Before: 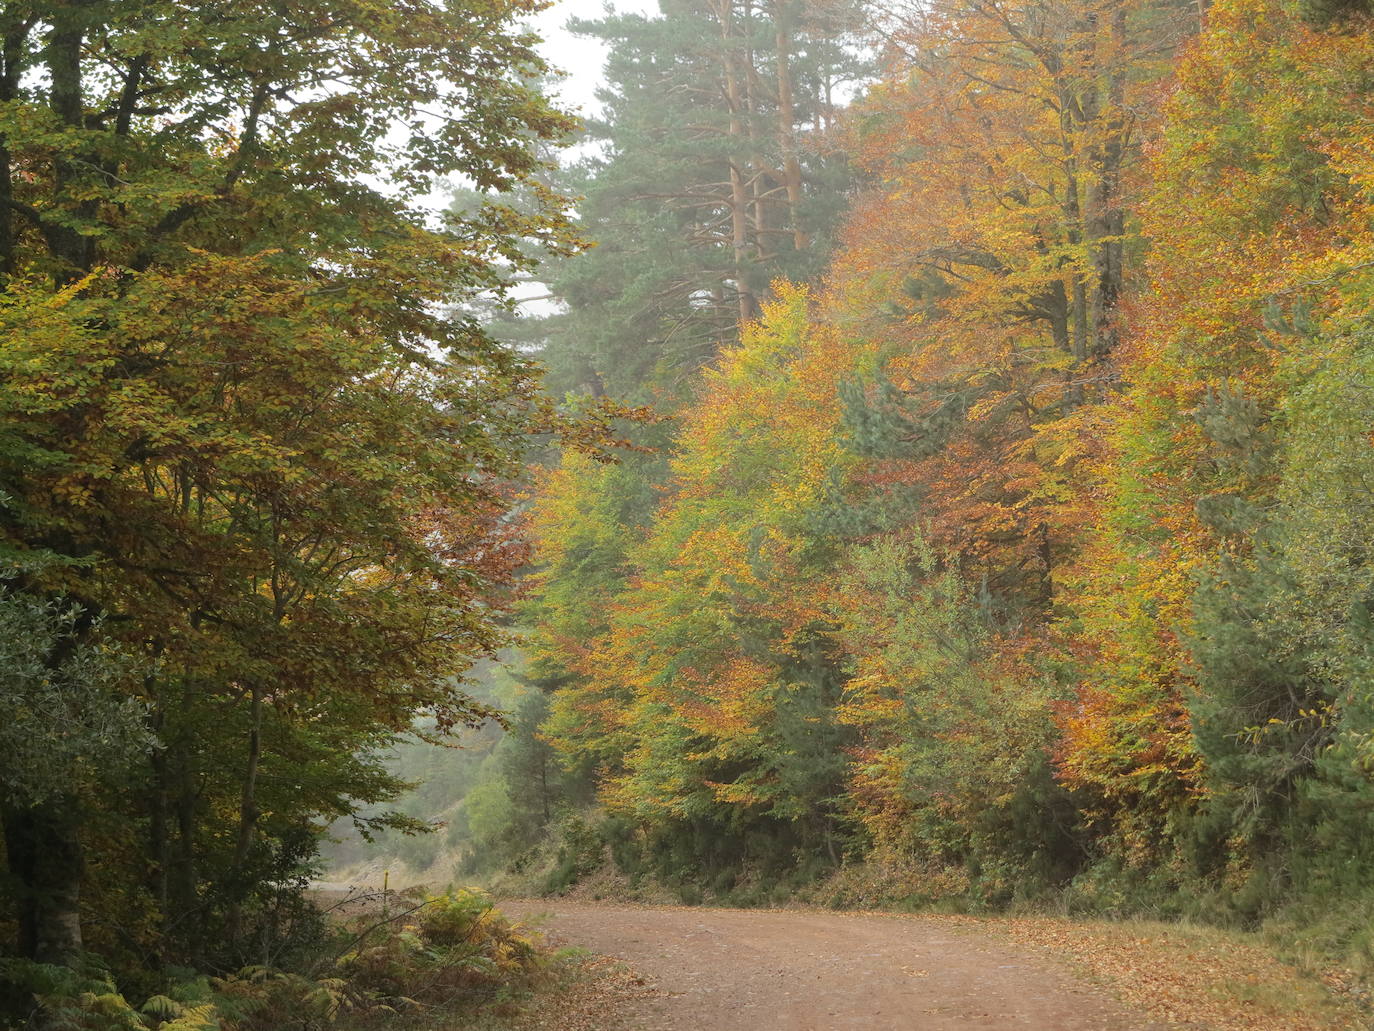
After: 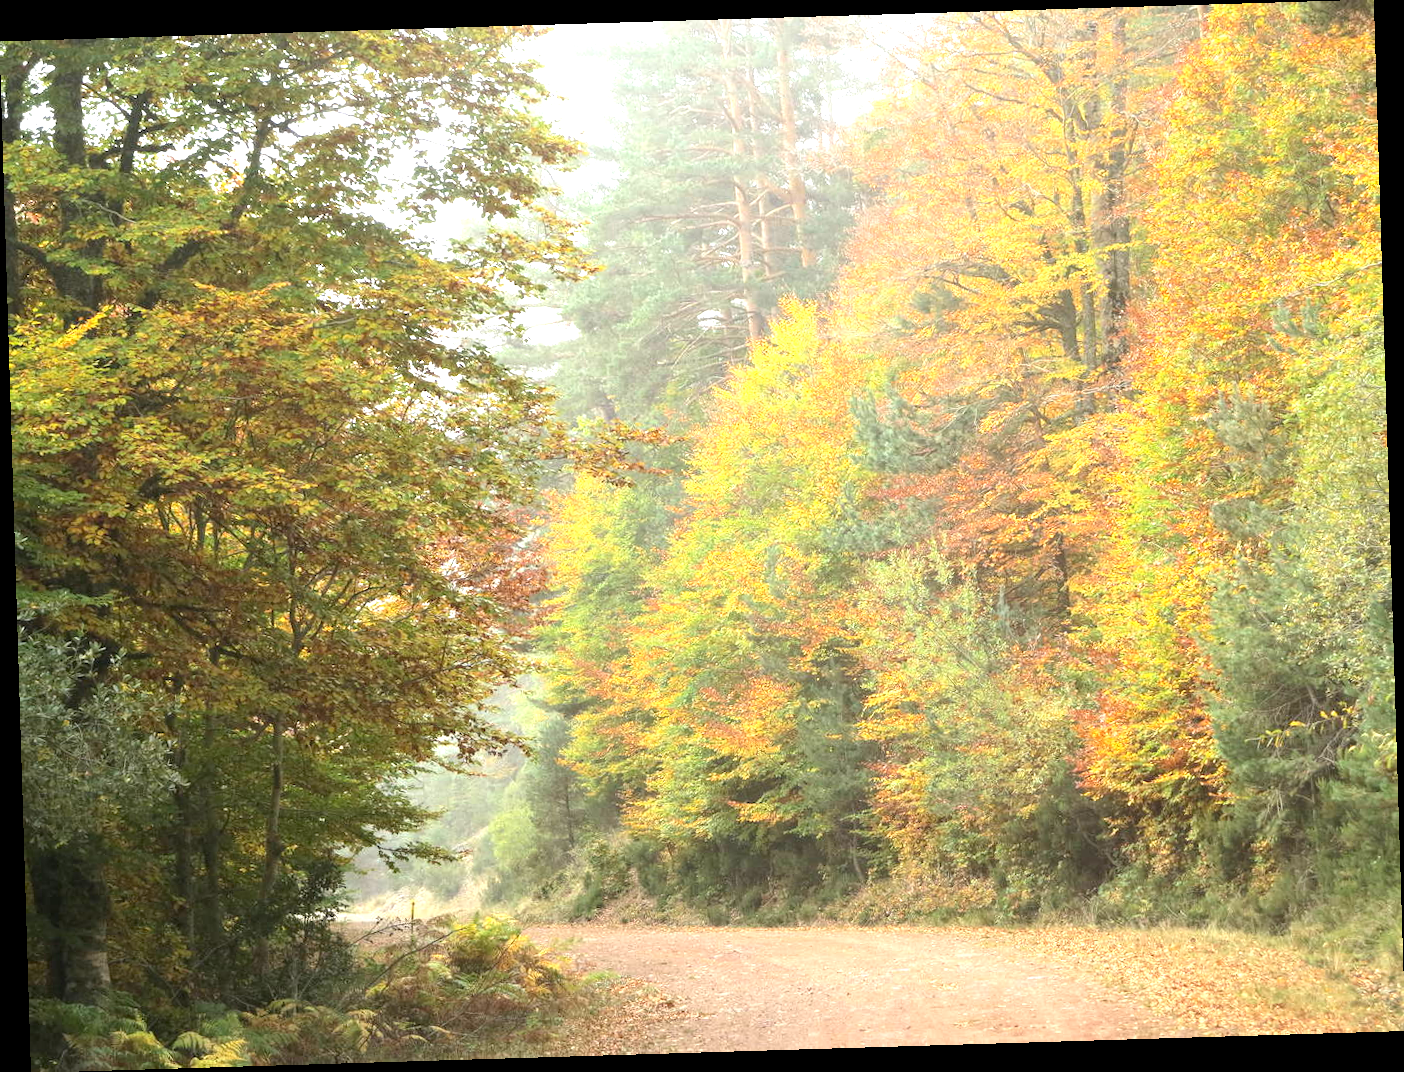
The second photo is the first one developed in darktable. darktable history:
rotate and perspective: rotation -1.75°, automatic cropping off
exposure: black level correction 0.001, exposure 1.398 EV, compensate exposure bias true, compensate highlight preservation false
